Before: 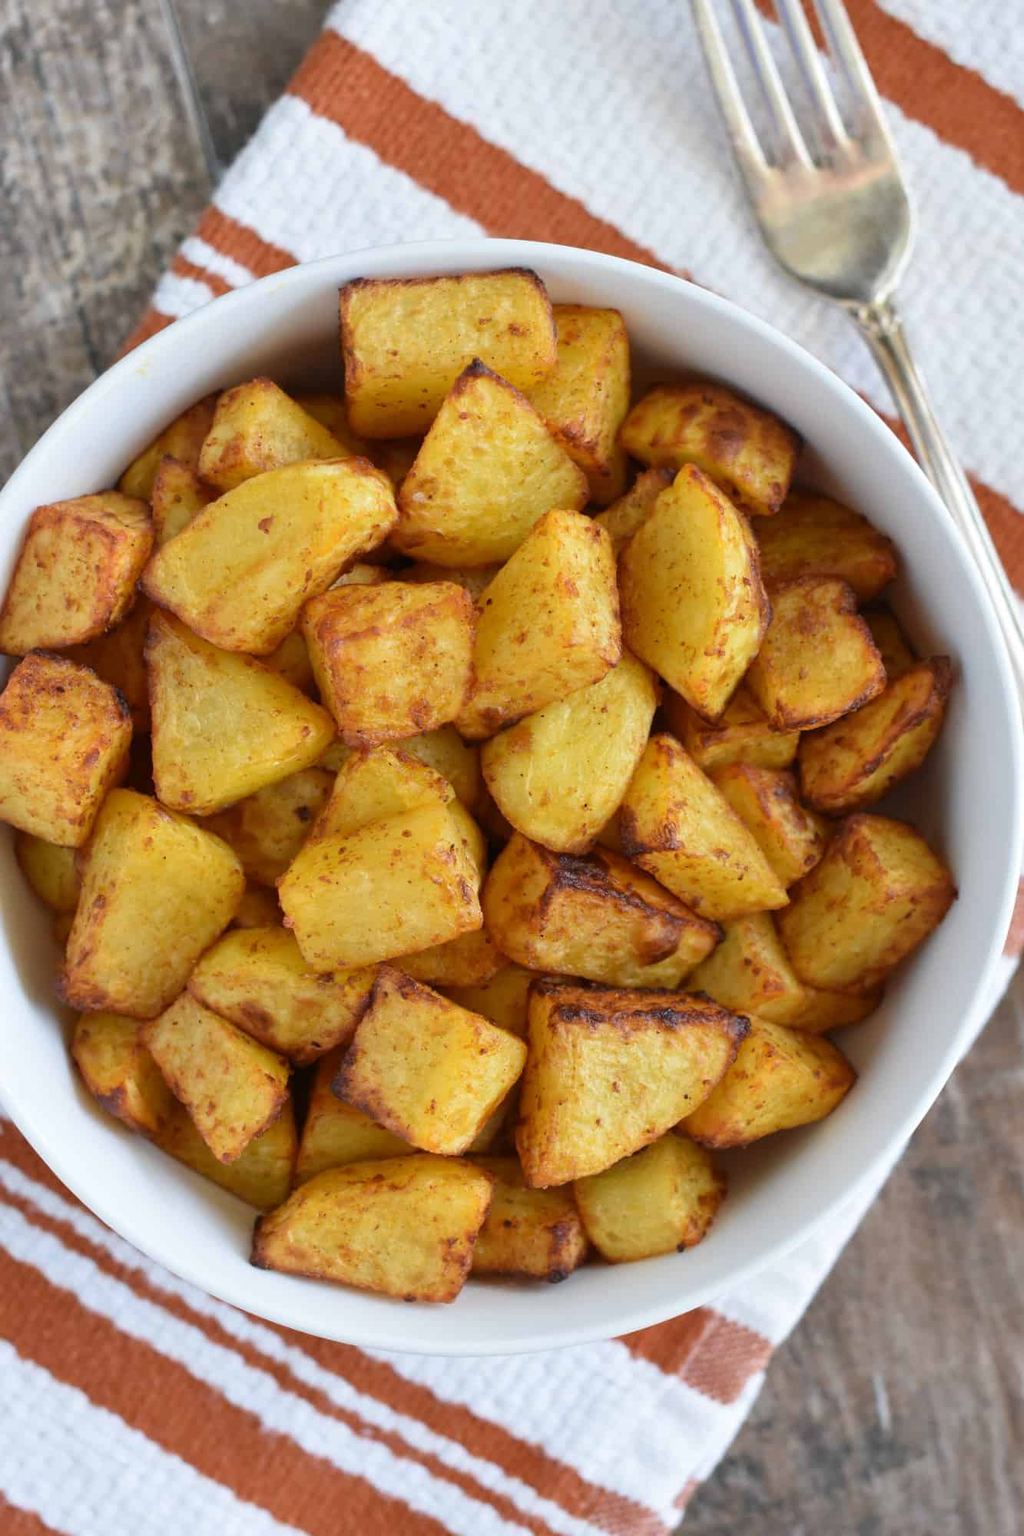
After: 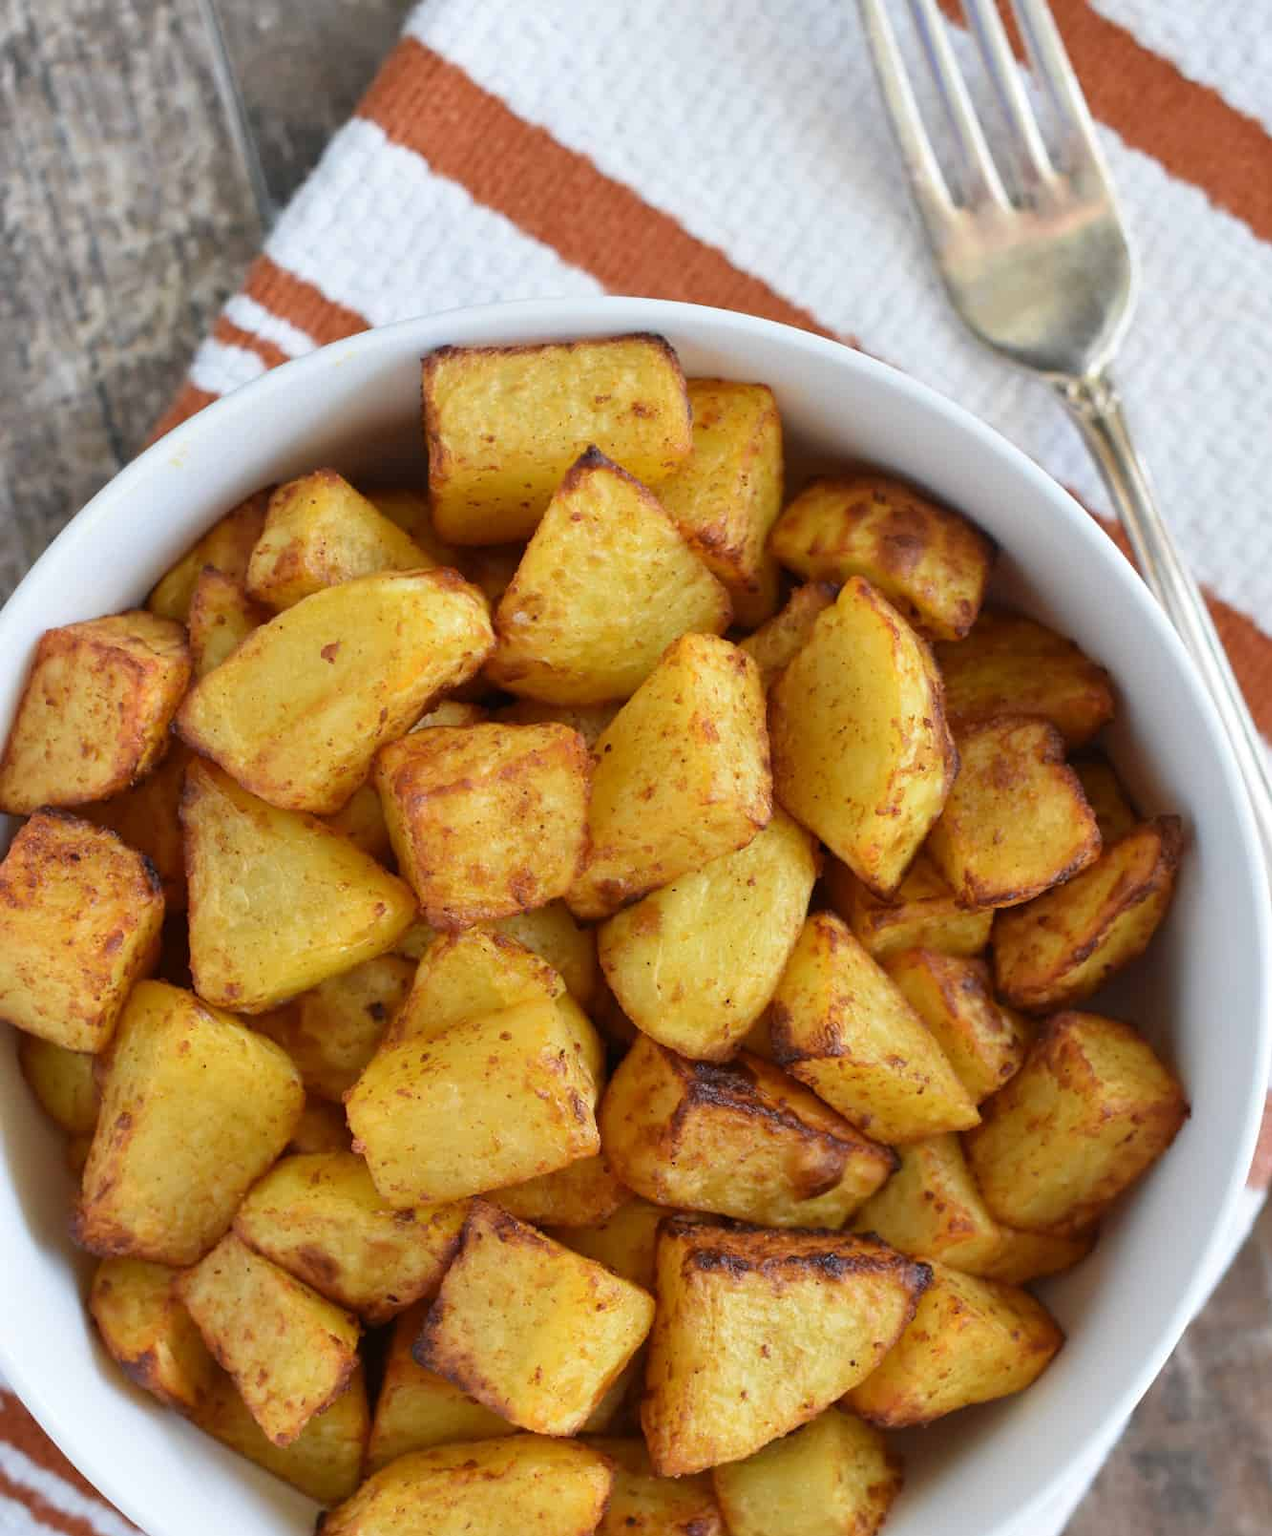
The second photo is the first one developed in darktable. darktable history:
crop: bottom 19.549%
